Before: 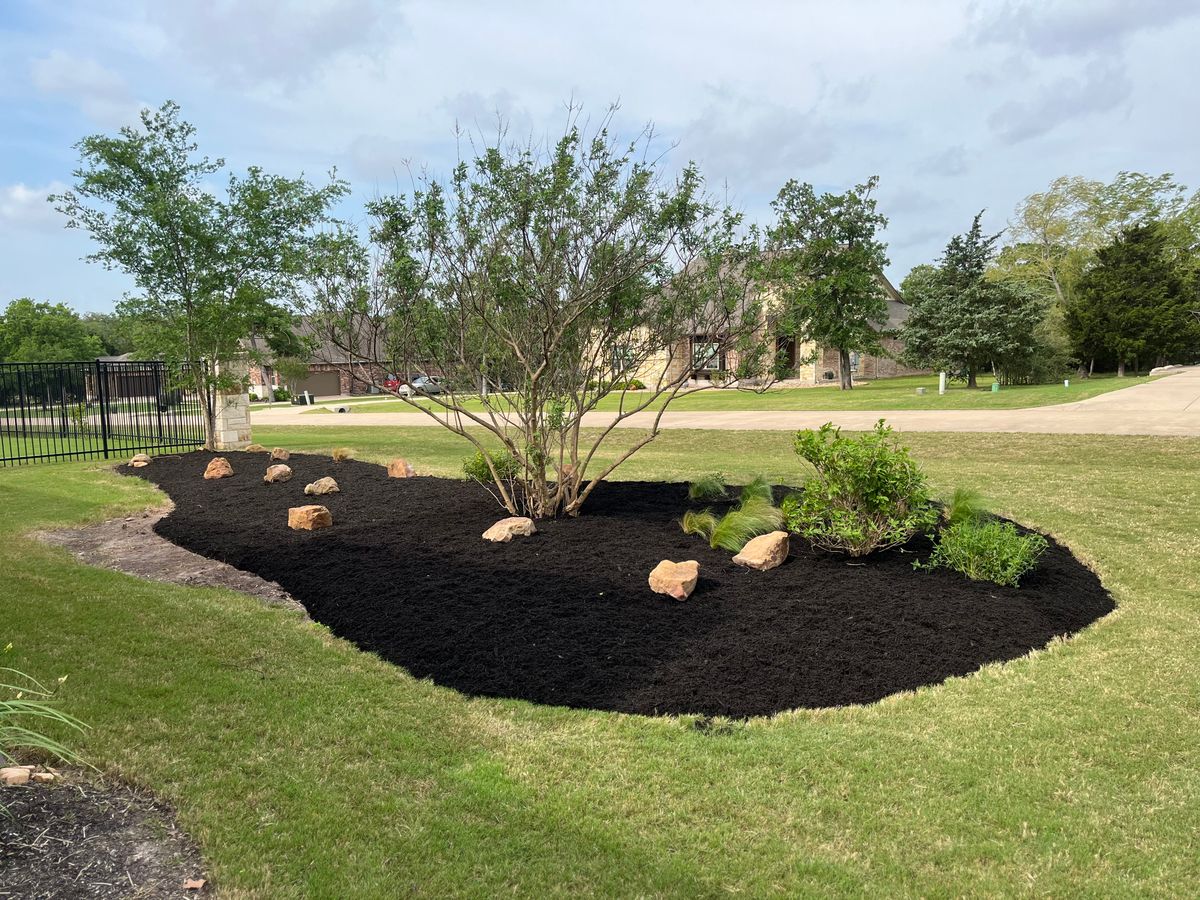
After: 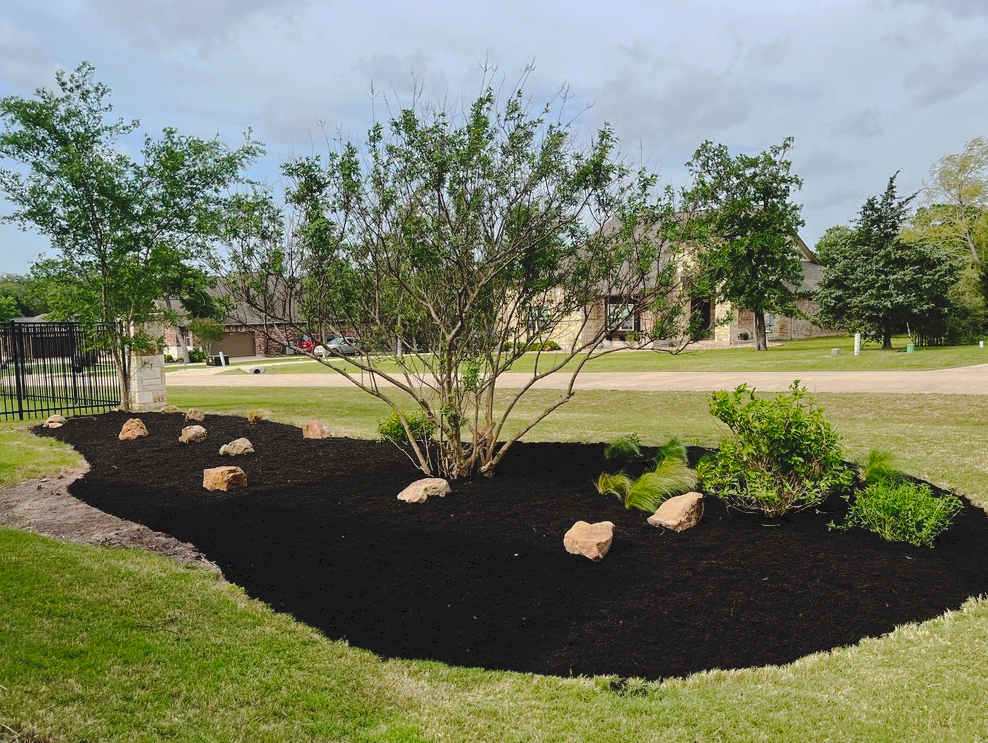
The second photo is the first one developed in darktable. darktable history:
tone curve: curves: ch0 [(0, 0) (0.003, 0.089) (0.011, 0.089) (0.025, 0.088) (0.044, 0.089) (0.069, 0.094) (0.1, 0.108) (0.136, 0.119) (0.177, 0.147) (0.224, 0.204) (0.277, 0.28) (0.335, 0.389) (0.399, 0.486) (0.468, 0.588) (0.543, 0.647) (0.623, 0.705) (0.709, 0.759) (0.801, 0.815) (0.898, 0.873) (1, 1)], preserve colors none
crop and rotate: left 7.11%, top 4.436%, right 10.519%, bottom 12.993%
base curve: curves: ch0 [(0, 0) (0.595, 0.418) (1, 1)], preserve colors none
